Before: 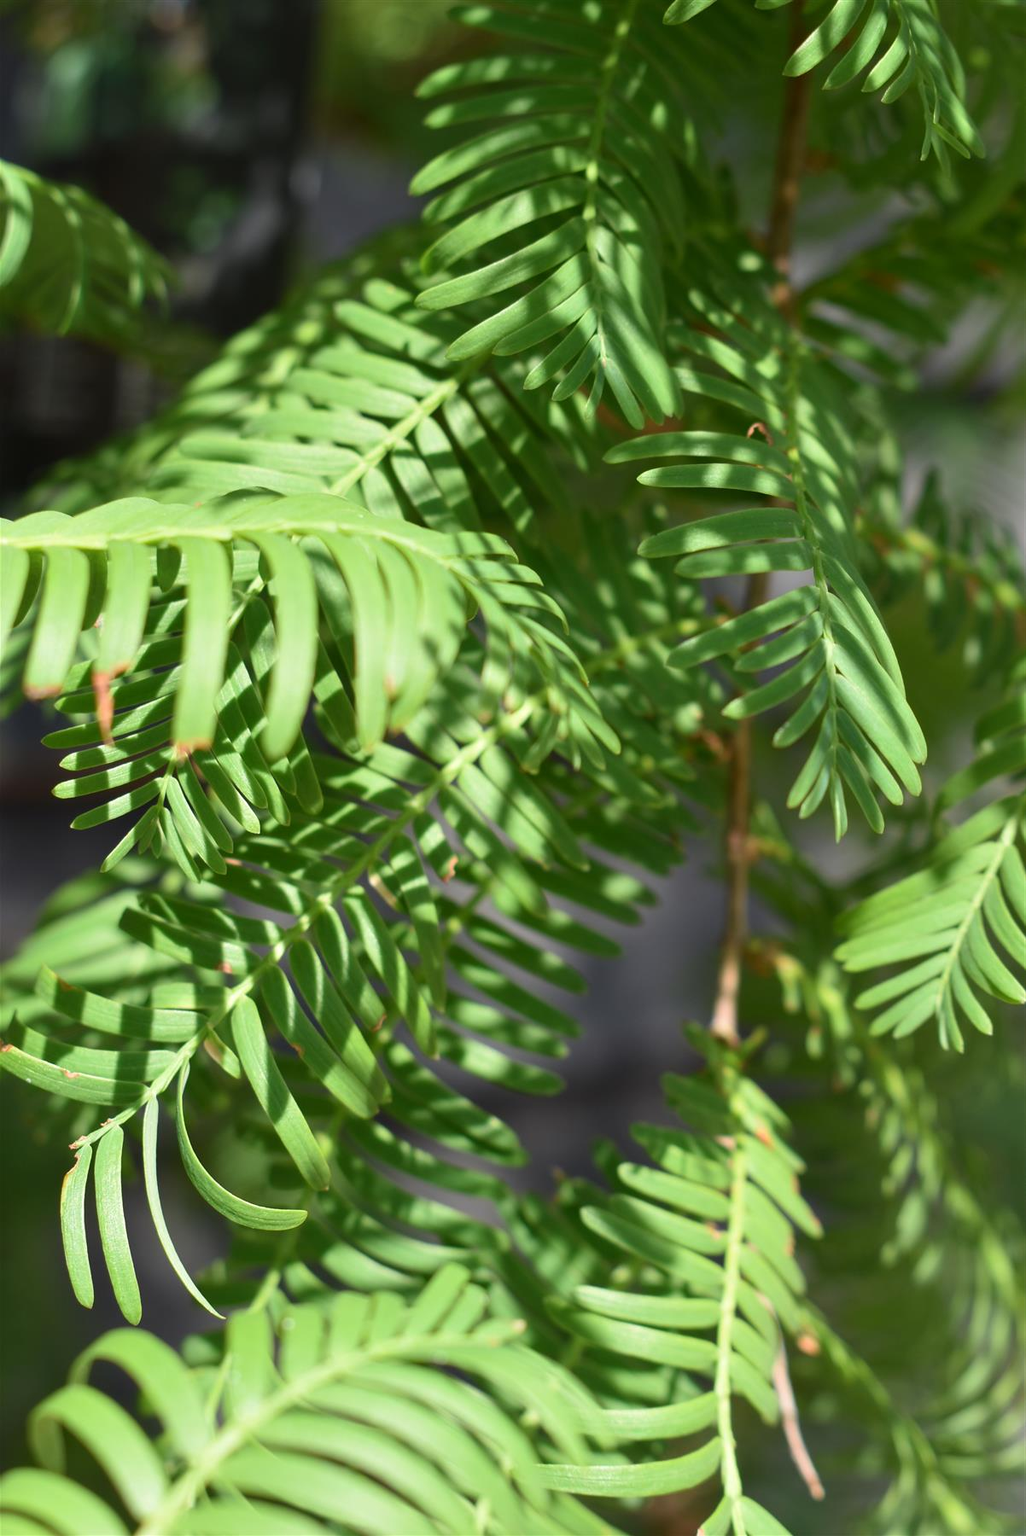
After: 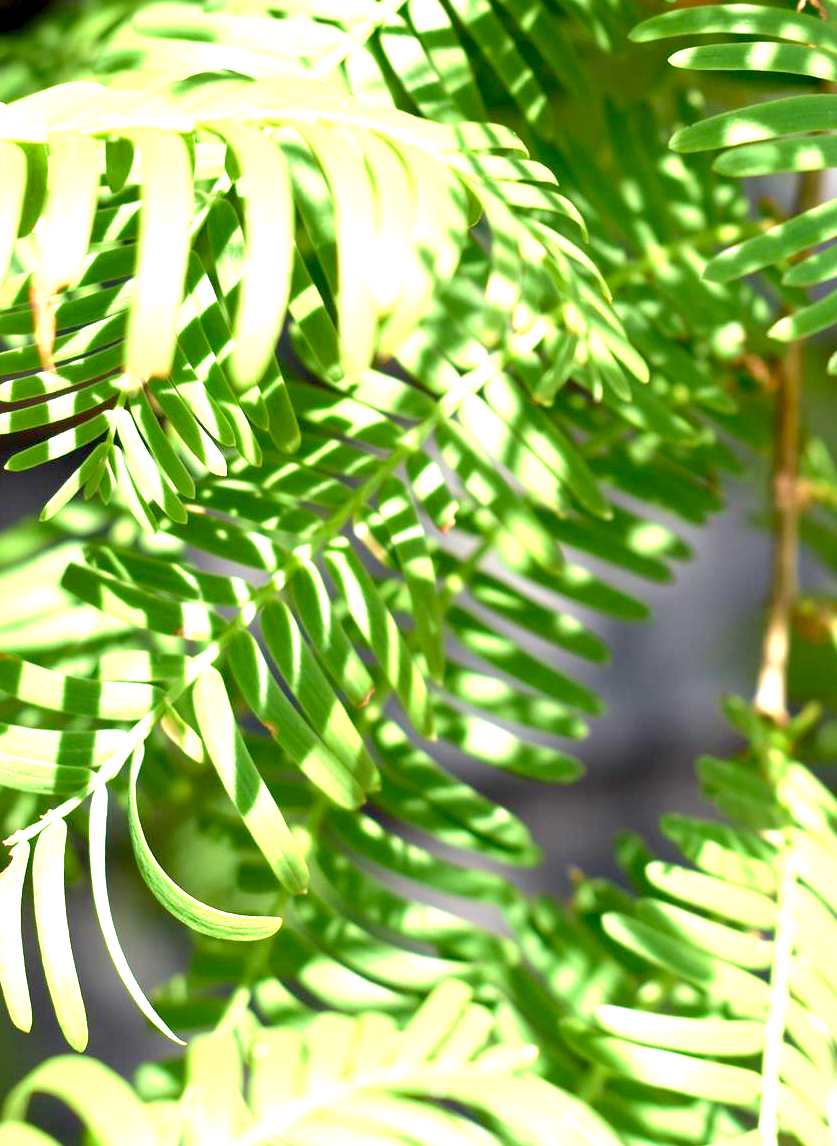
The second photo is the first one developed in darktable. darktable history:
crop: left 6.514%, top 27.886%, right 23.802%, bottom 8.392%
velvia: on, module defaults
exposure: black level correction 0.009, exposure 1.424 EV, compensate exposure bias true, compensate highlight preservation false
